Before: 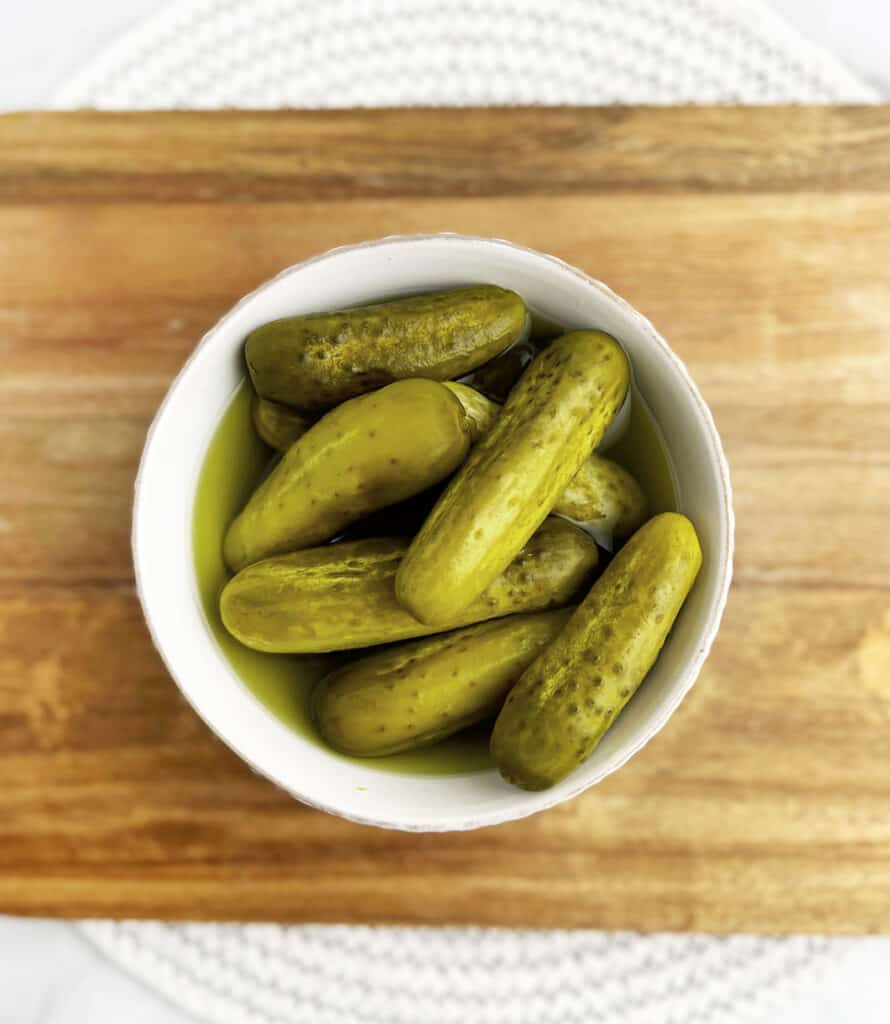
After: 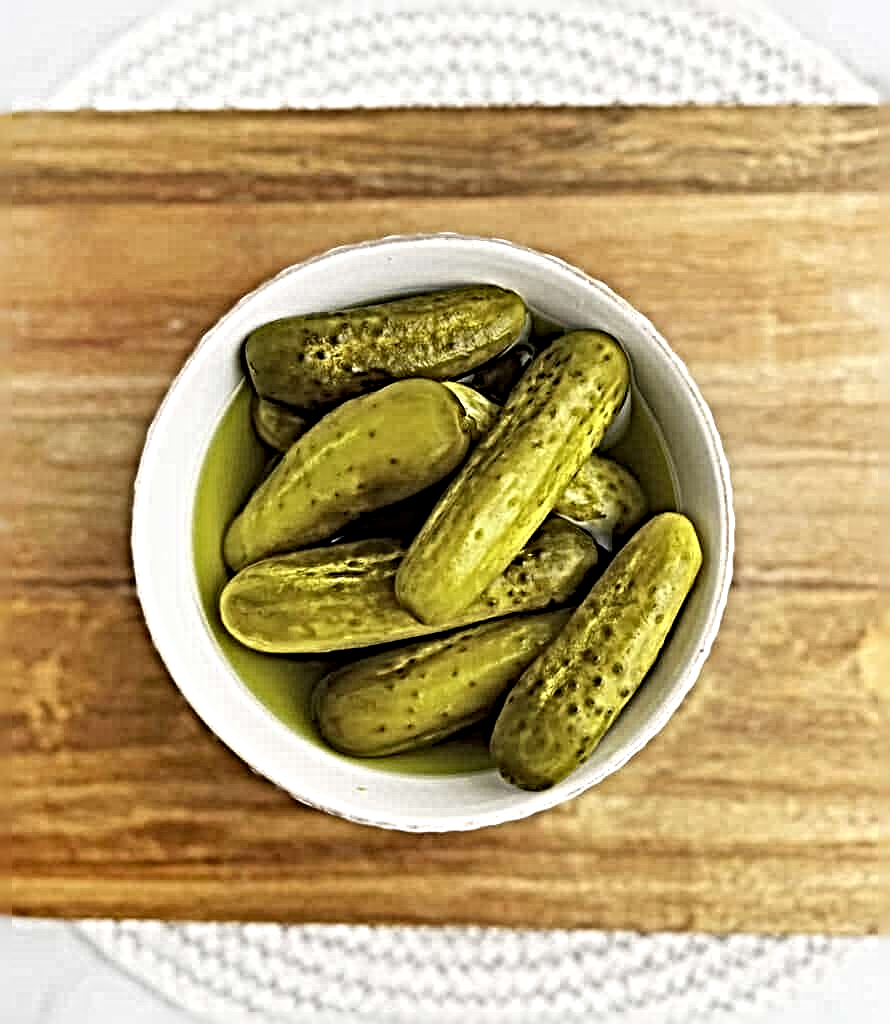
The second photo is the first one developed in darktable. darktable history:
exposure: black level correction 0, compensate exposure bias true, compensate highlight preservation false
levels: levels [0, 0.498, 1]
sharpen: radius 6.3, amount 1.8, threshold 0
